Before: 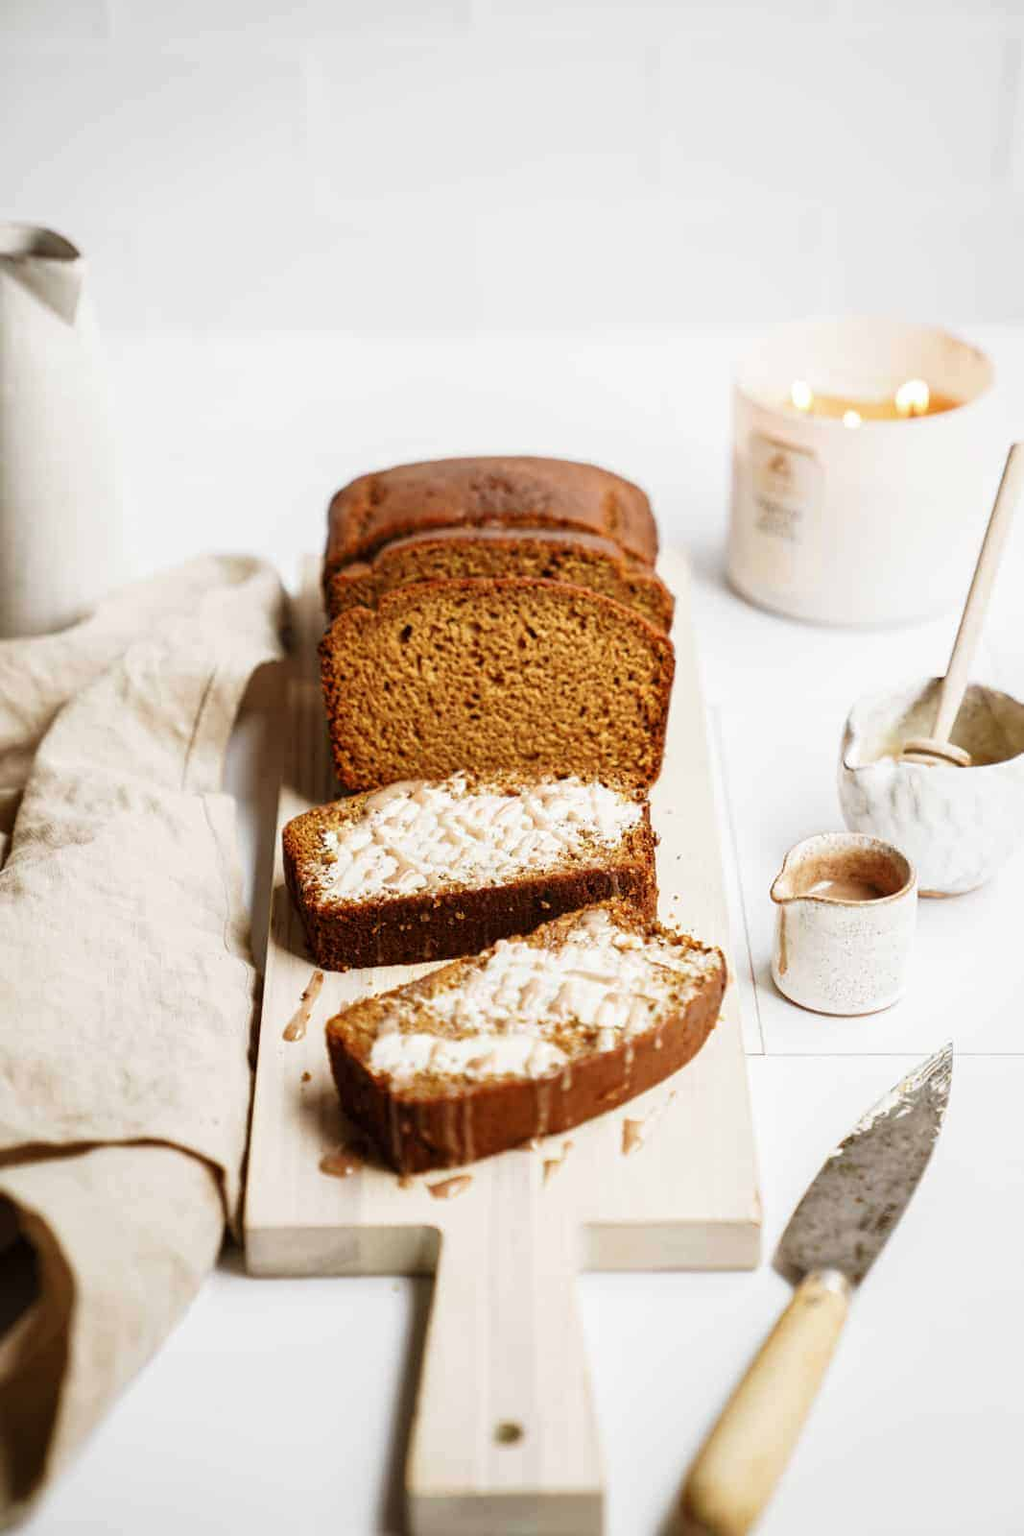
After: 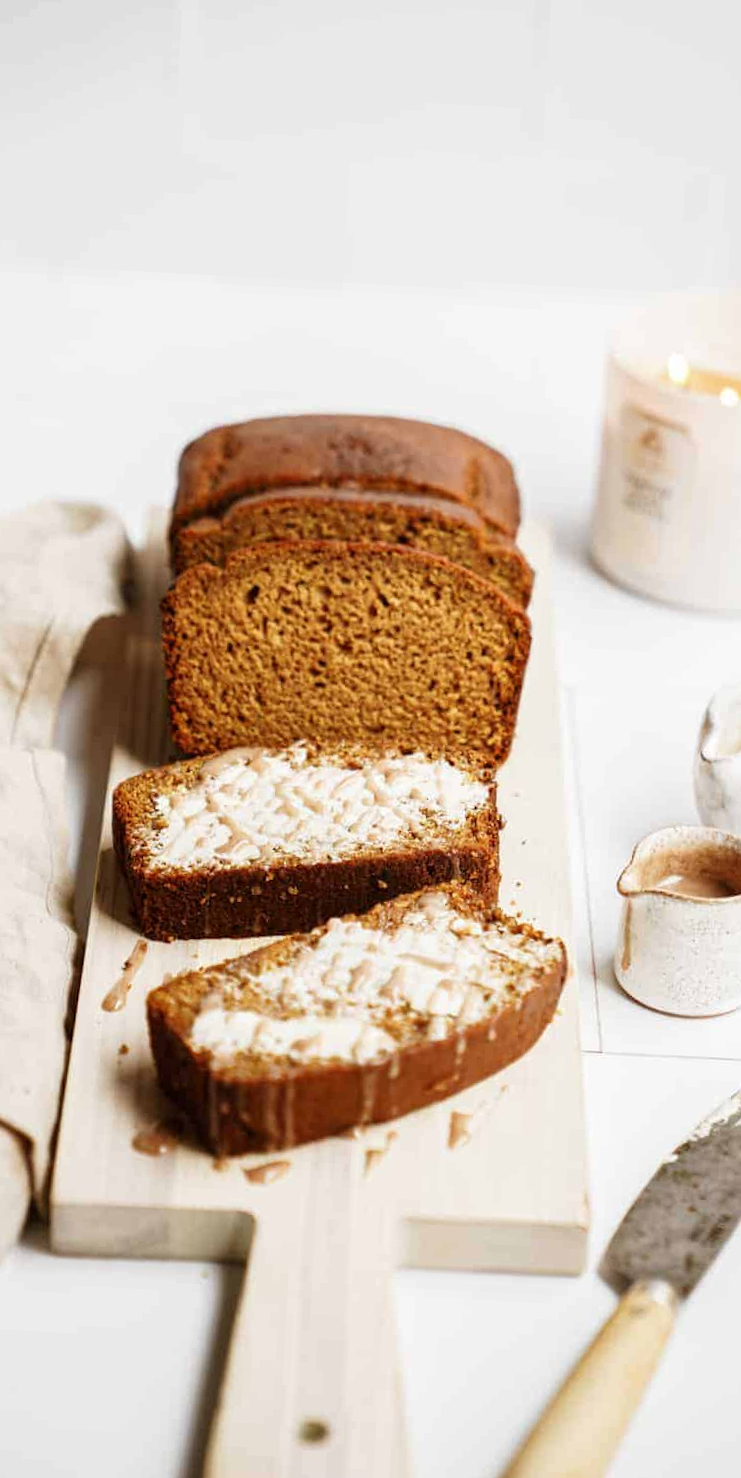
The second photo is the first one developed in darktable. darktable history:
crop and rotate: angle -3.15°, left 14.022%, top 0.025%, right 10.843%, bottom 0.079%
